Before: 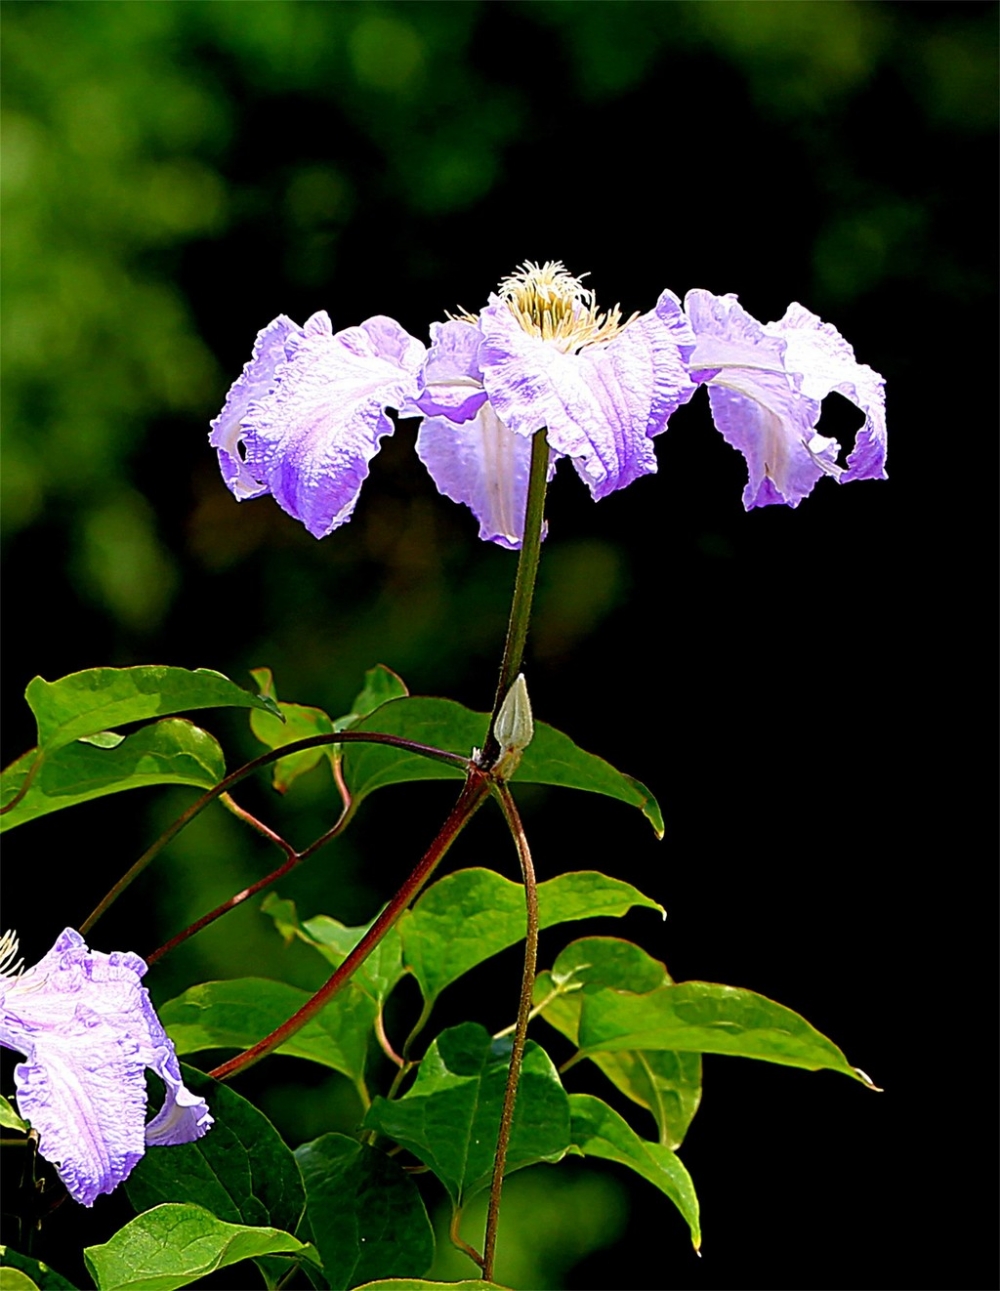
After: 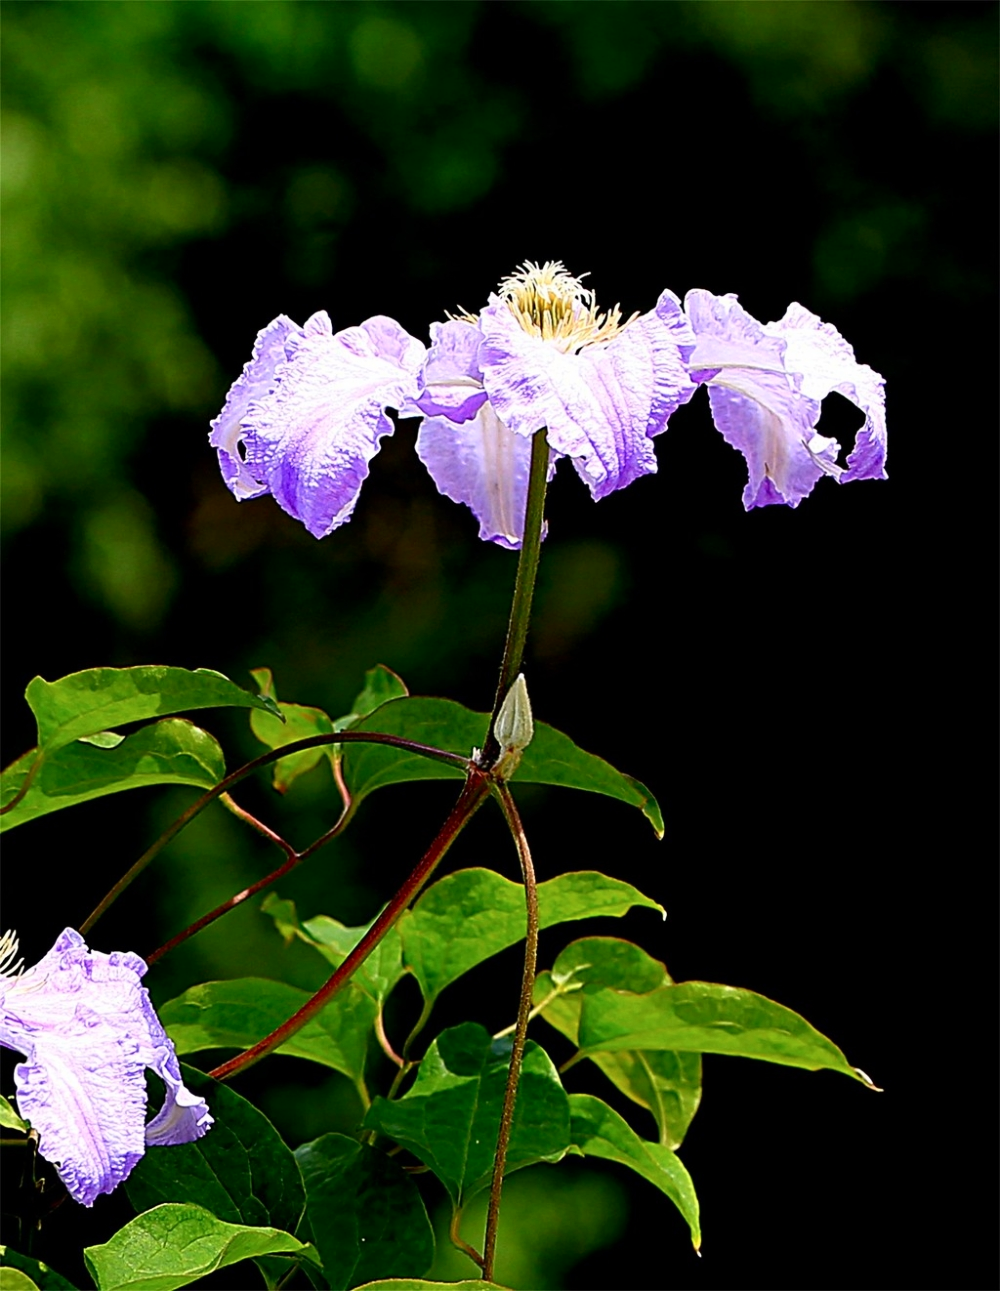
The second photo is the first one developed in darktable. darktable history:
contrast brightness saturation: contrast 0.136
